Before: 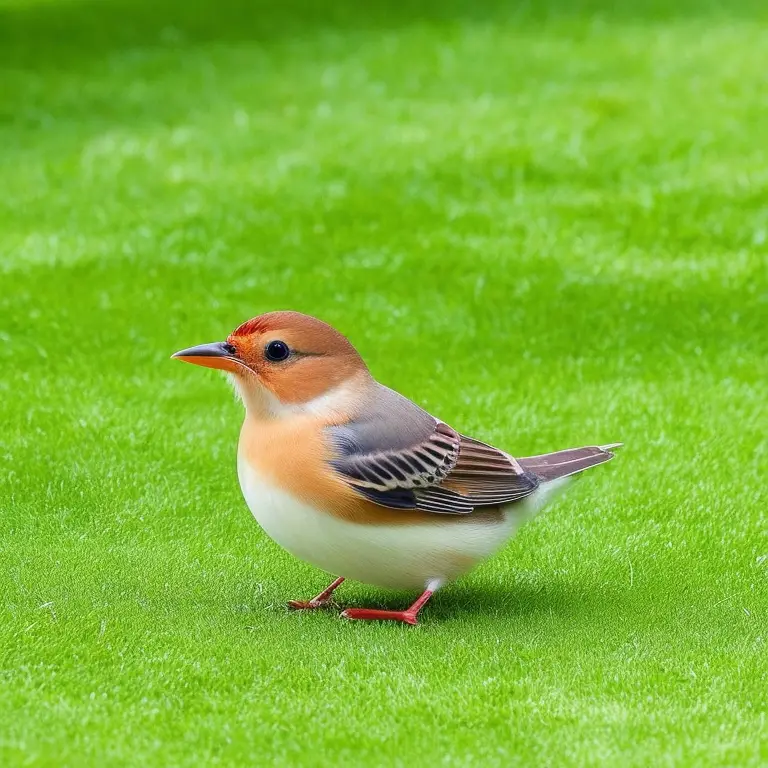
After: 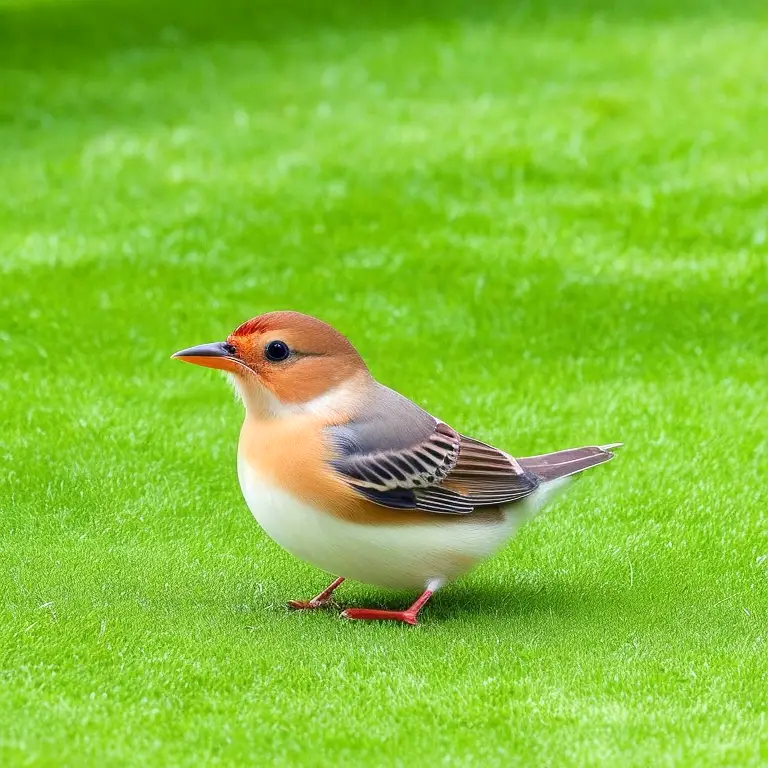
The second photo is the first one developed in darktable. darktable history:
exposure: black level correction 0.001, exposure 0.192 EV, compensate highlight preservation false
